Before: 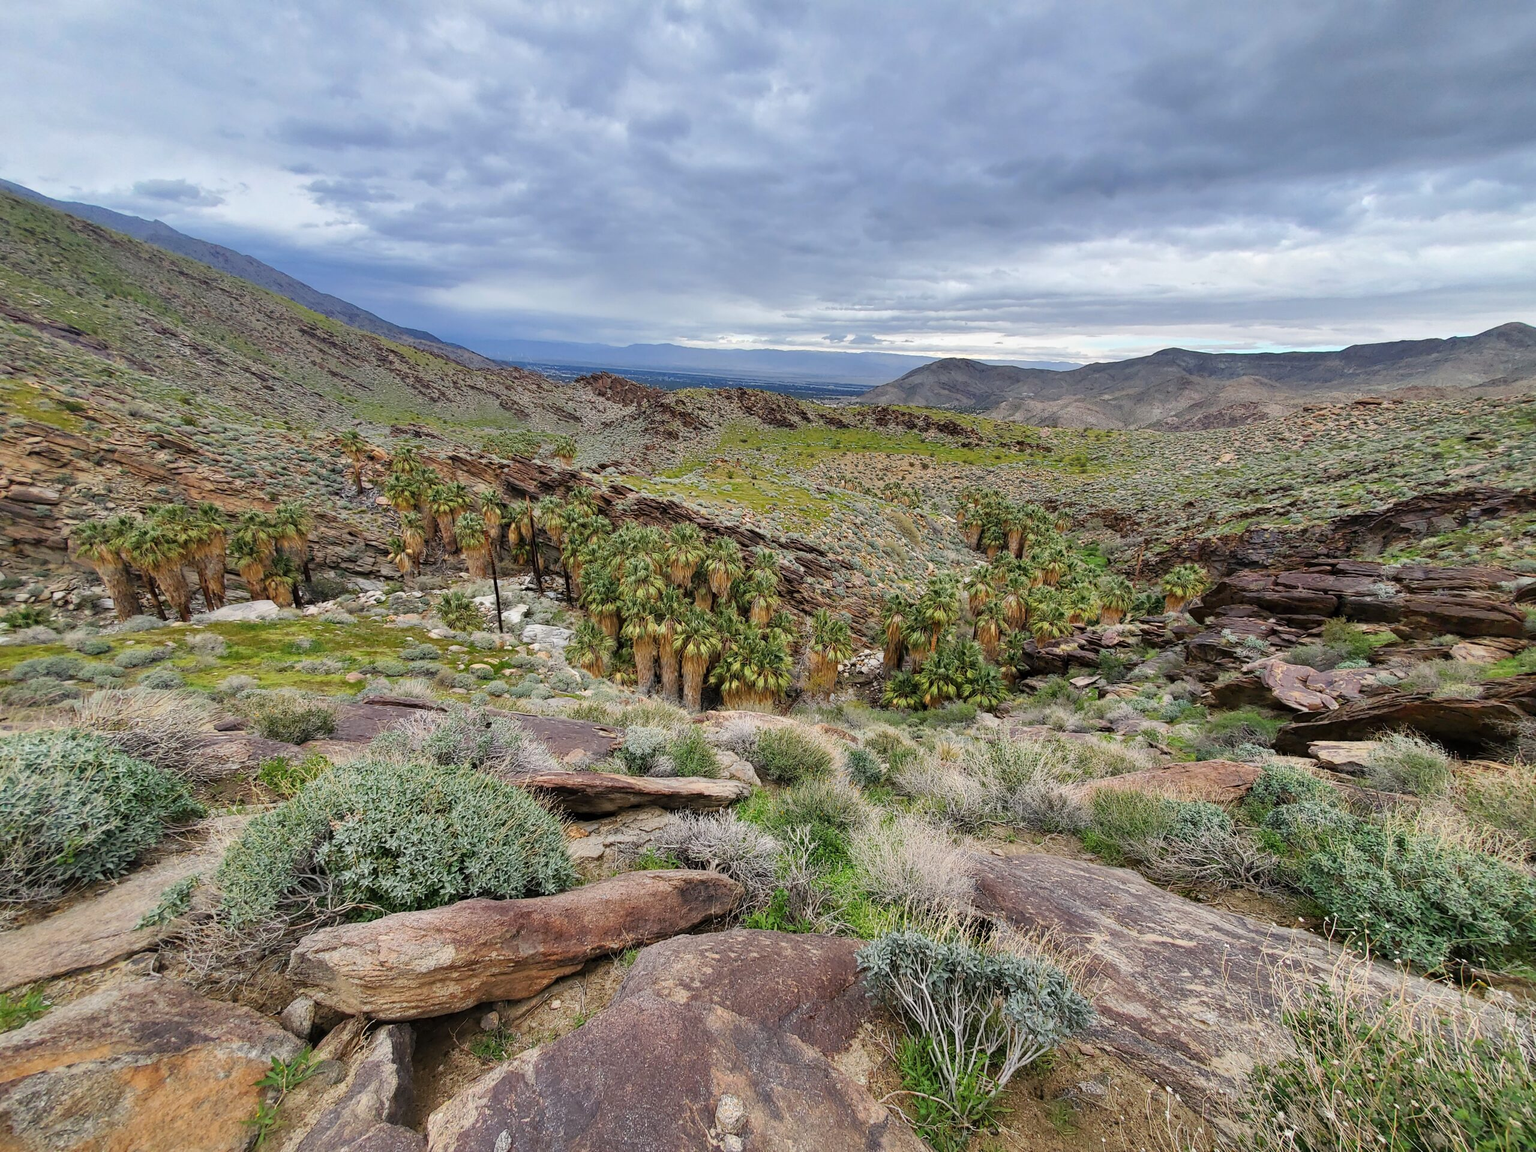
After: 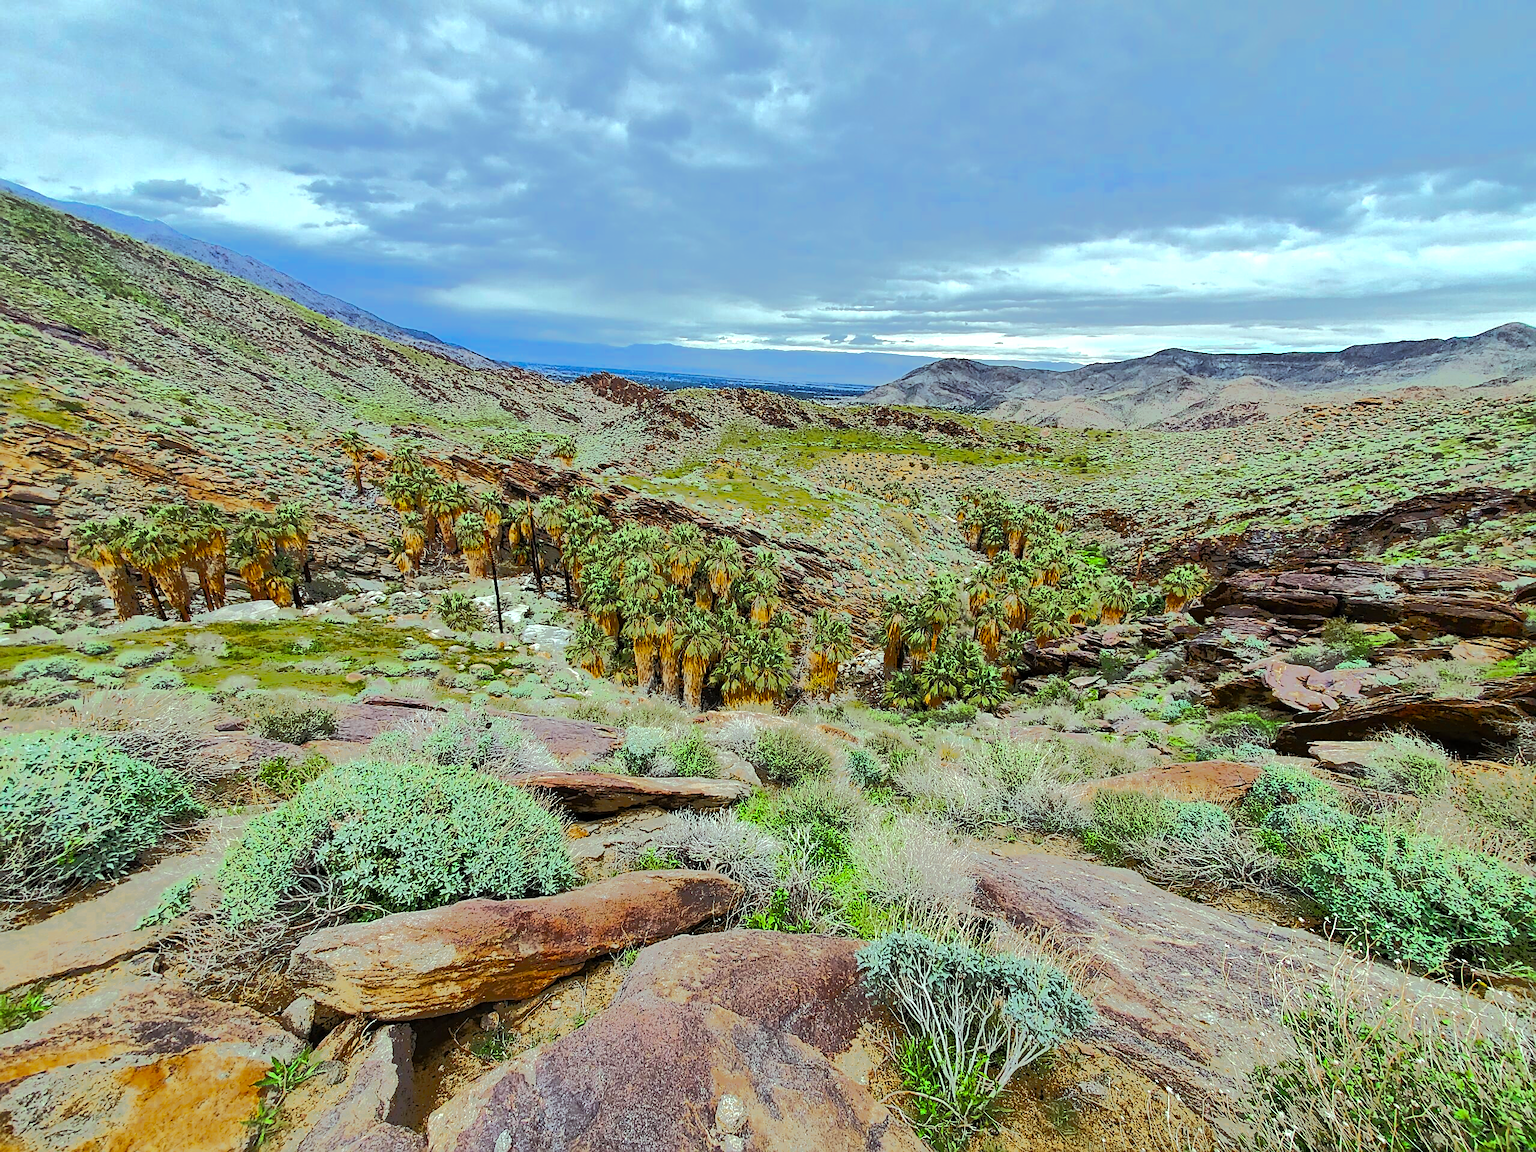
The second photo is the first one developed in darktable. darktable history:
sharpen: on, module defaults
tone equalizer: -7 EV -0.661 EV, -6 EV 1.03 EV, -5 EV -0.474 EV, -4 EV 0.466 EV, -3 EV 0.408 EV, -2 EV 0.137 EV, -1 EV -0.129 EV, +0 EV -0.365 EV, edges refinement/feathering 500, mask exposure compensation -1.57 EV, preserve details no
color balance rgb: highlights gain › luminance 19.919%, highlights gain › chroma 2.751%, highlights gain › hue 174.96°, perceptual saturation grading › global saturation 29.383%, global vibrance 20%
color zones: curves: ch0 [(0.11, 0.396) (0.195, 0.36) (0.25, 0.5) (0.303, 0.412) (0.357, 0.544) (0.75, 0.5) (0.967, 0.328)]; ch1 [(0, 0.468) (0.112, 0.512) (0.202, 0.6) (0.25, 0.5) (0.307, 0.352) (0.357, 0.544) (0.75, 0.5) (0.963, 0.524)]
local contrast: mode bilateral grid, contrast 16, coarseness 35, detail 105%, midtone range 0.2
